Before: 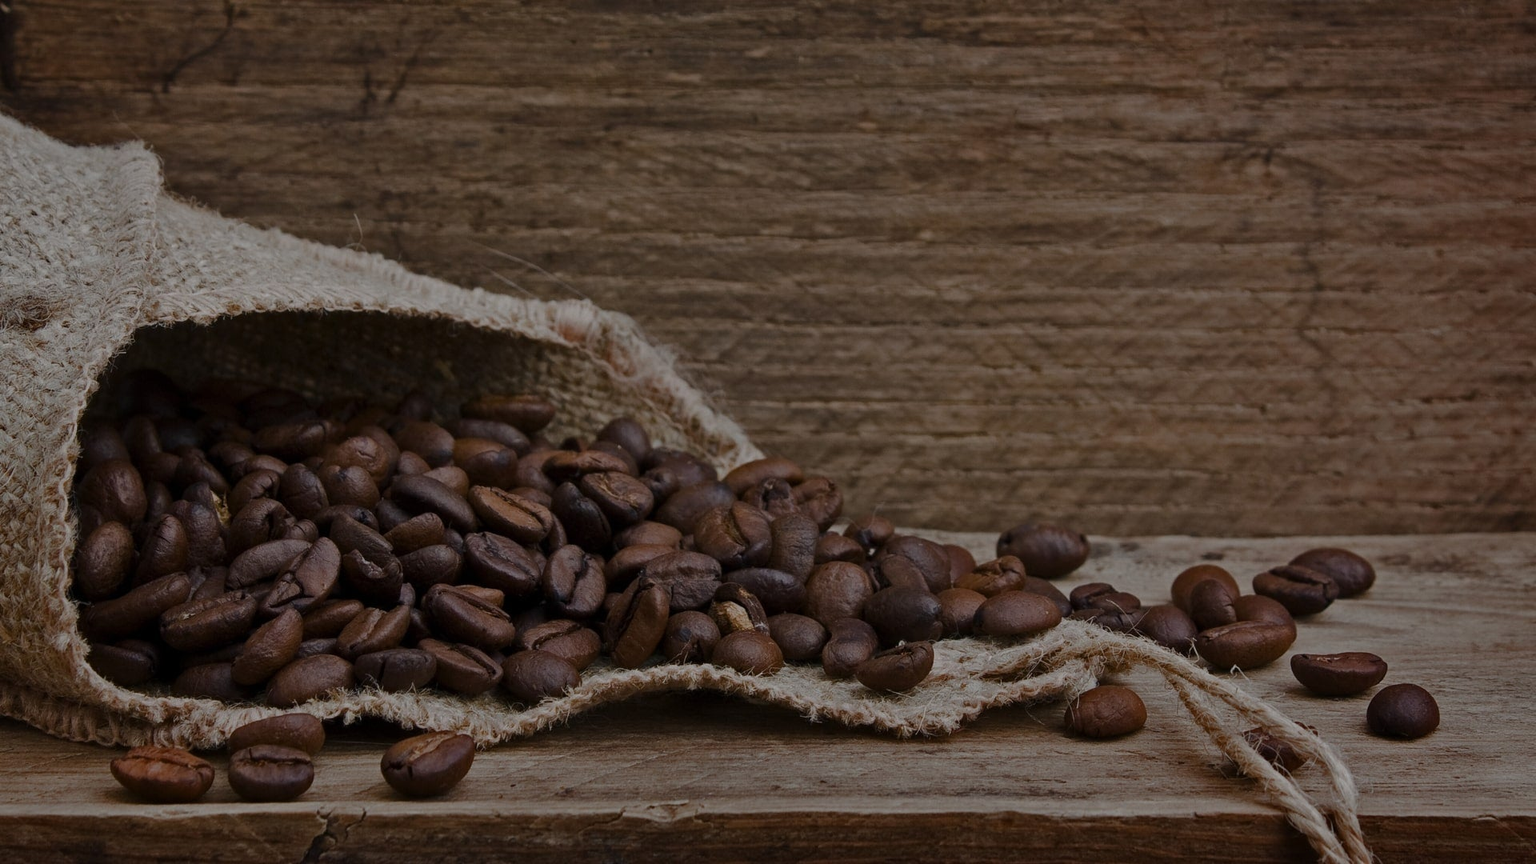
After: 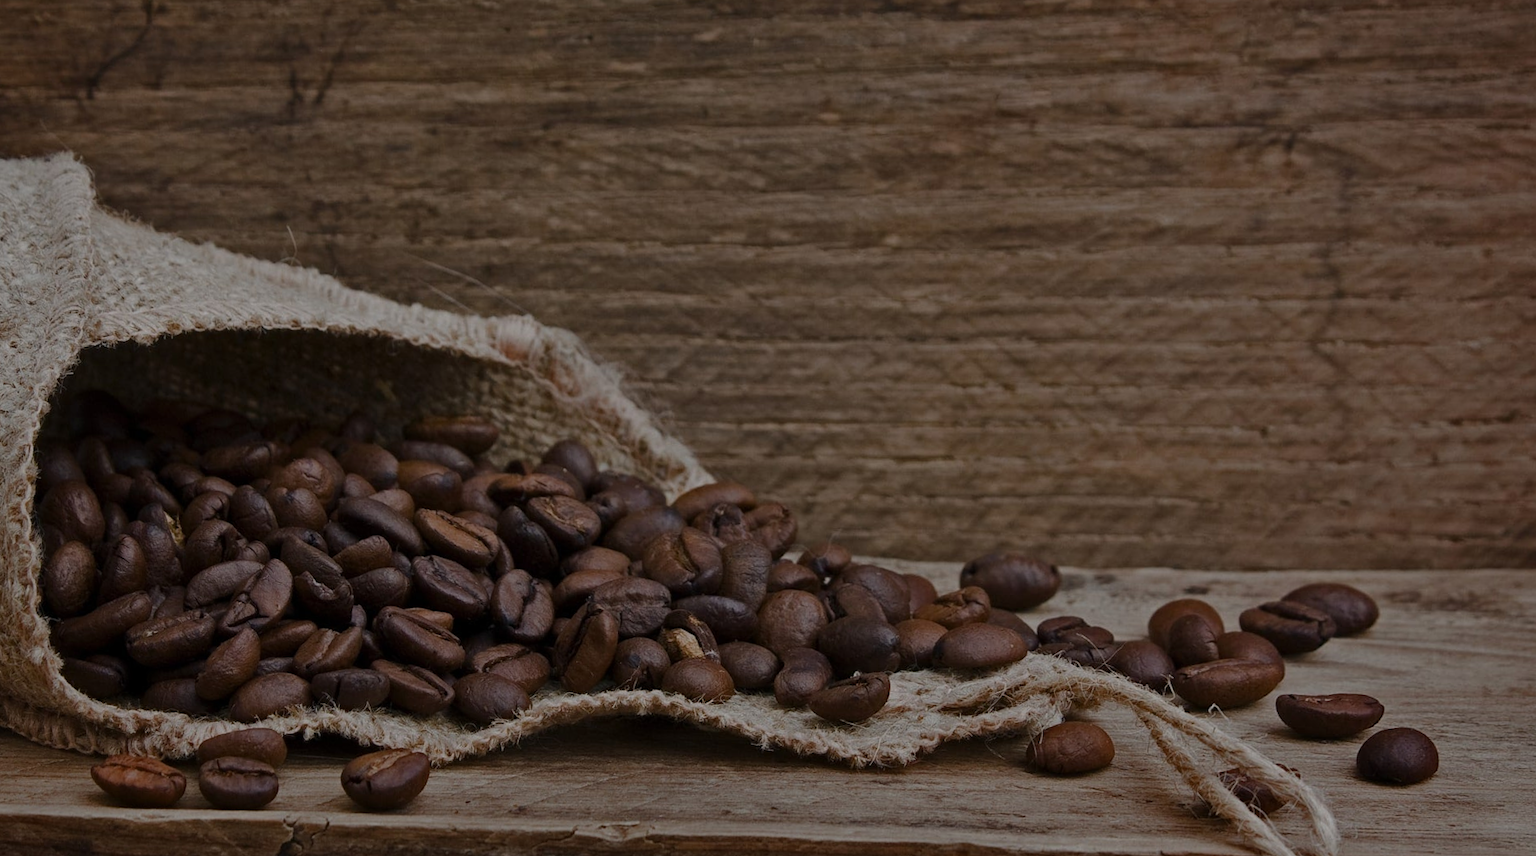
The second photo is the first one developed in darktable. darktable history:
white balance: emerald 1
rotate and perspective: rotation 0.062°, lens shift (vertical) 0.115, lens shift (horizontal) -0.133, crop left 0.047, crop right 0.94, crop top 0.061, crop bottom 0.94
